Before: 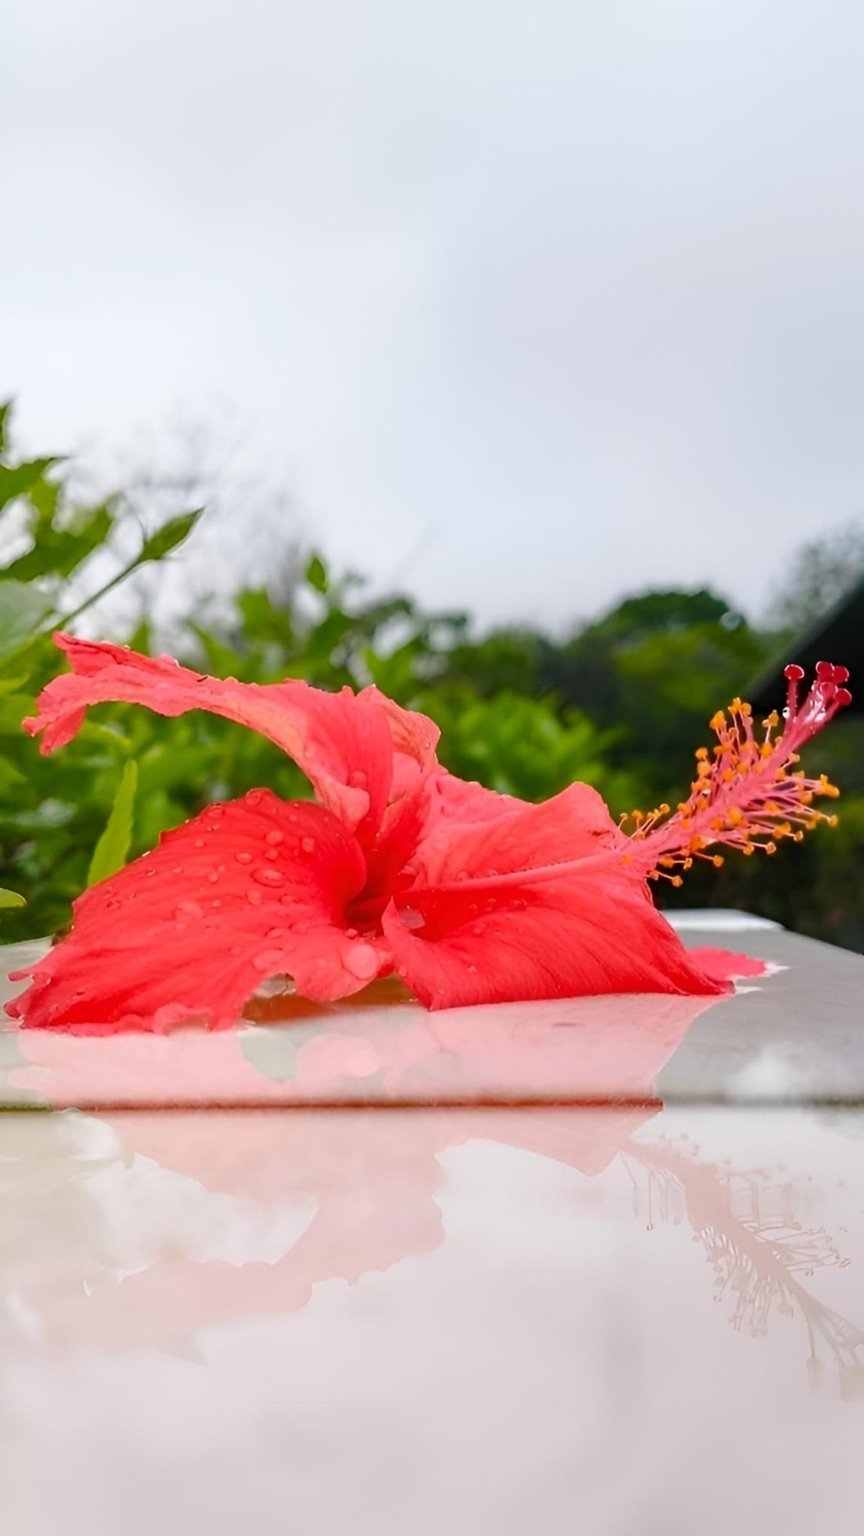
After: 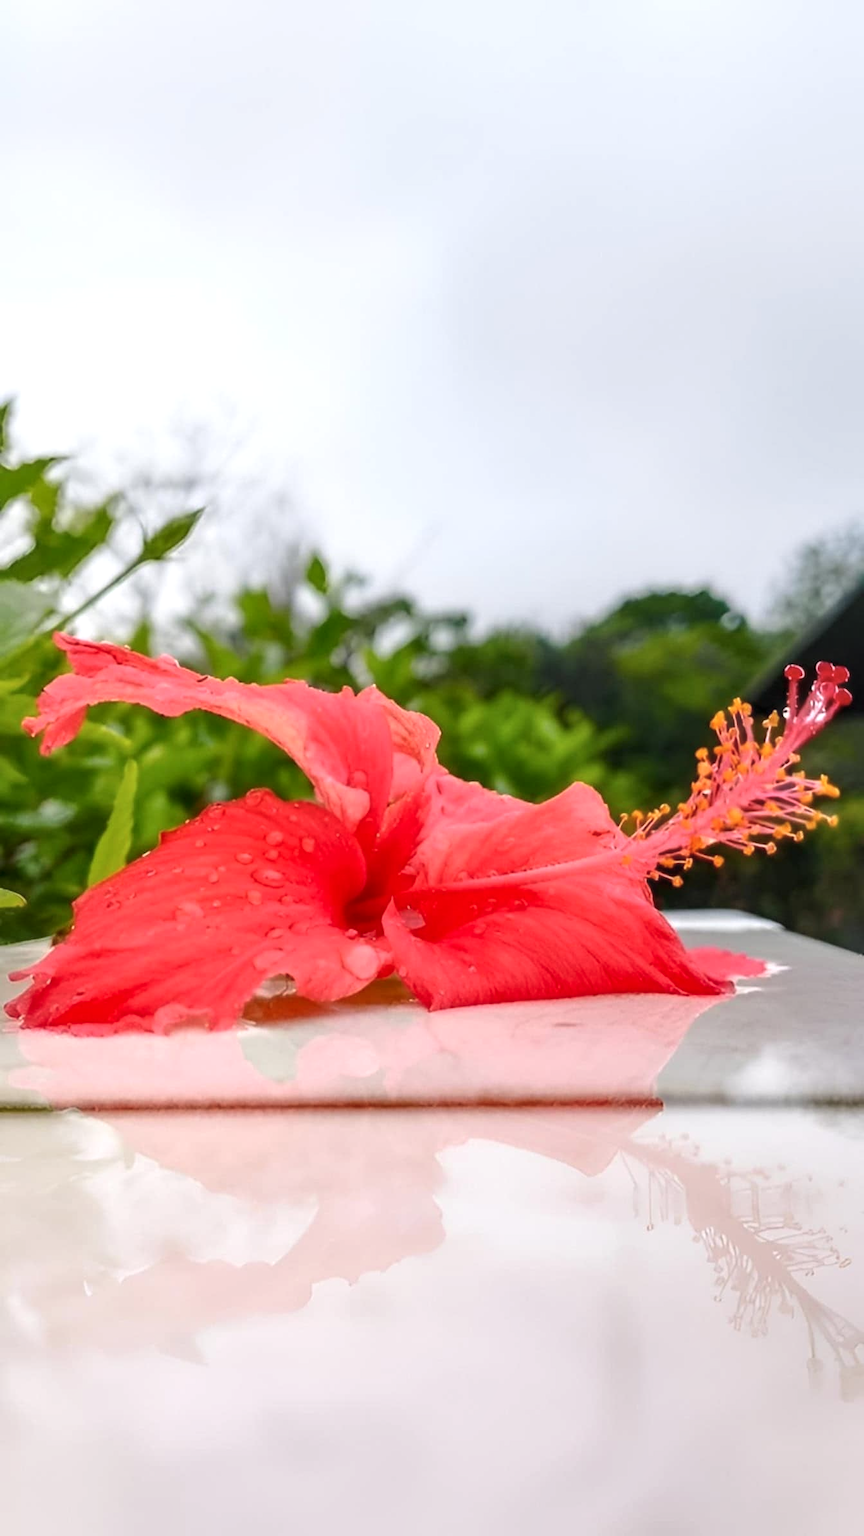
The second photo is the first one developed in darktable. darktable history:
local contrast: highlights 55%, shadows 52%, detail 130%, midtone range 0.452
haze removal: strength -0.1, adaptive false
exposure: exposure 0.191 EV, compensate highlight preservation false
